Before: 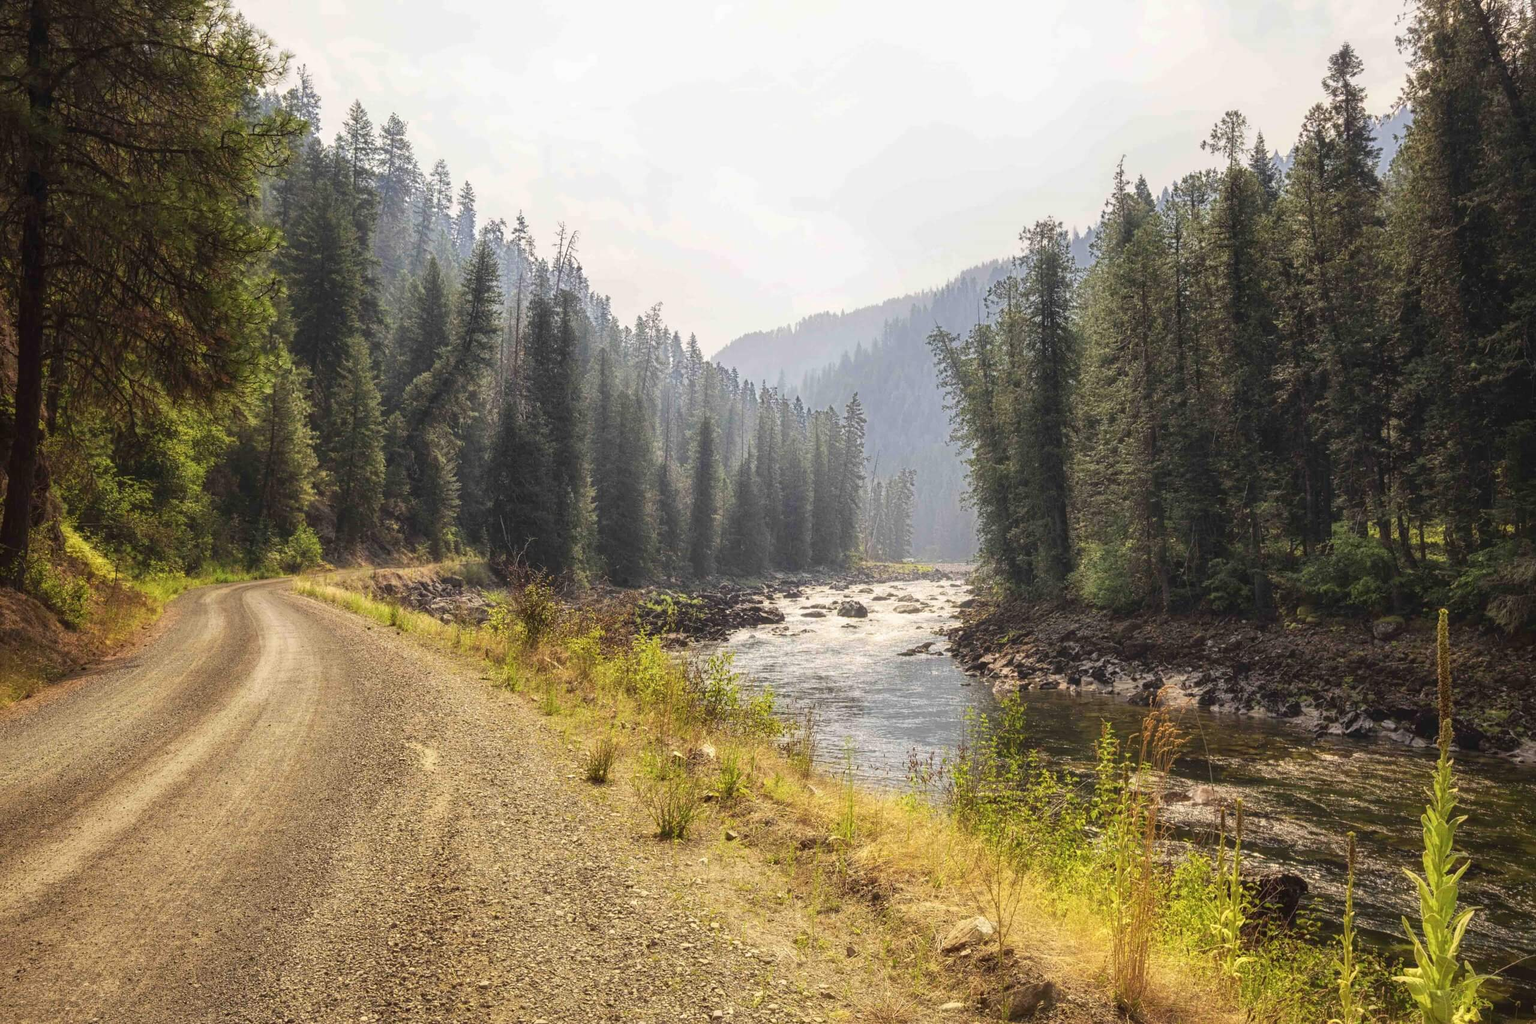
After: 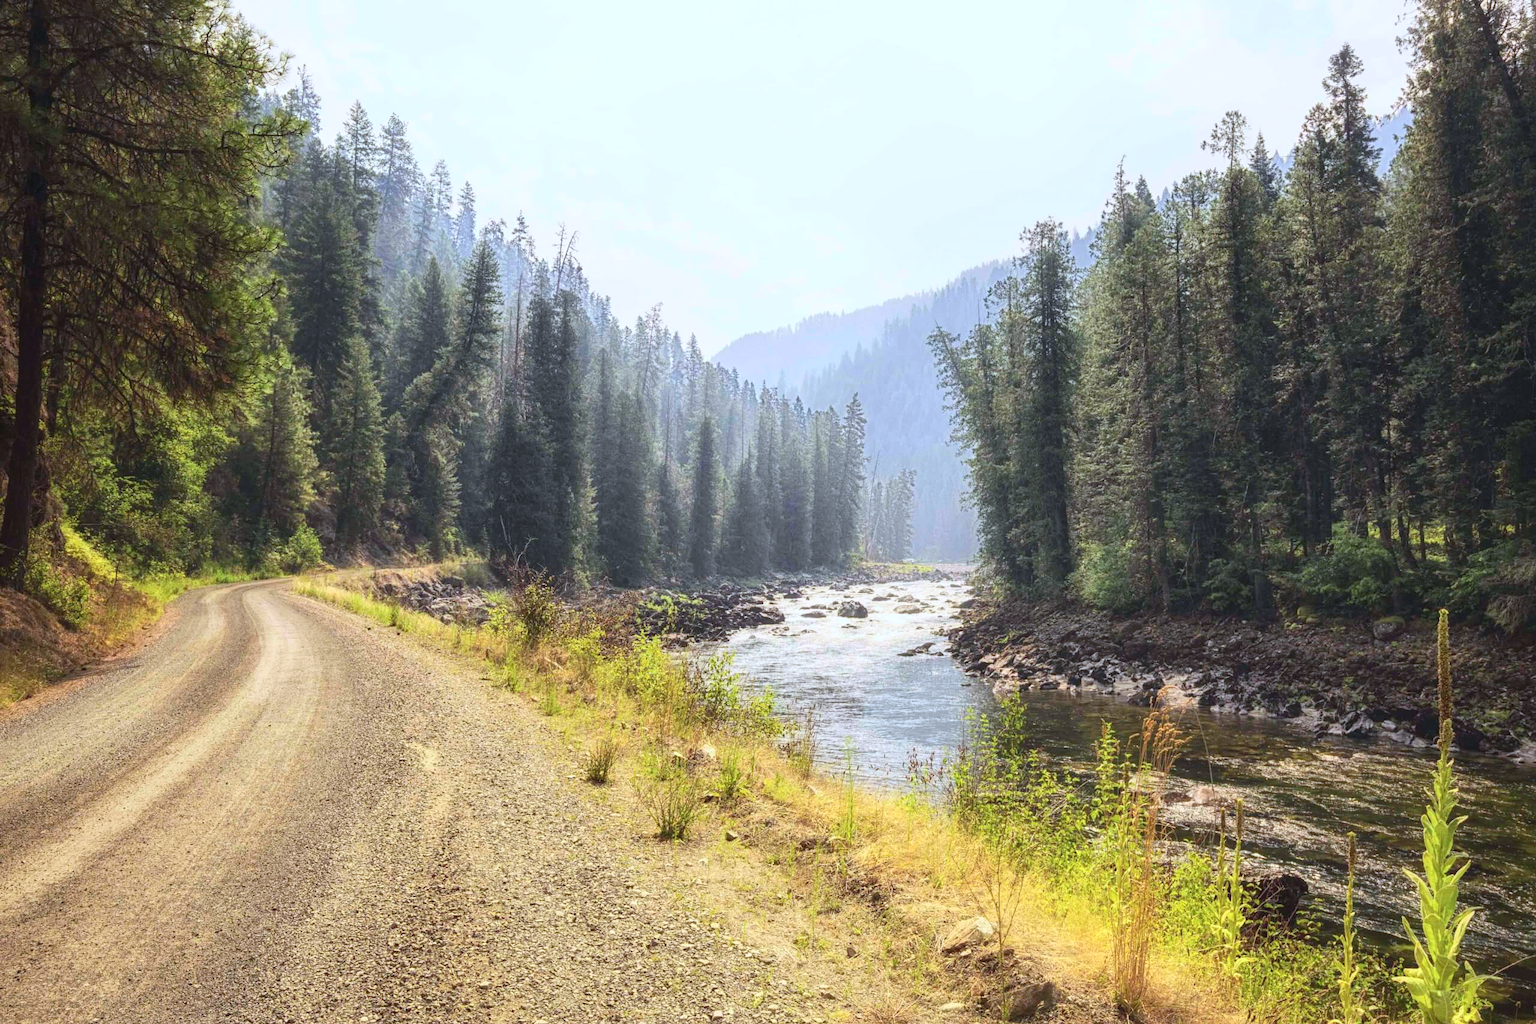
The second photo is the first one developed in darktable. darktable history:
contrast brightness saturation: contrast 0.199, brightness 0.169, saturation 0.222
color calibration: x 0.37, y 0.382, temperature 4318.97 K
